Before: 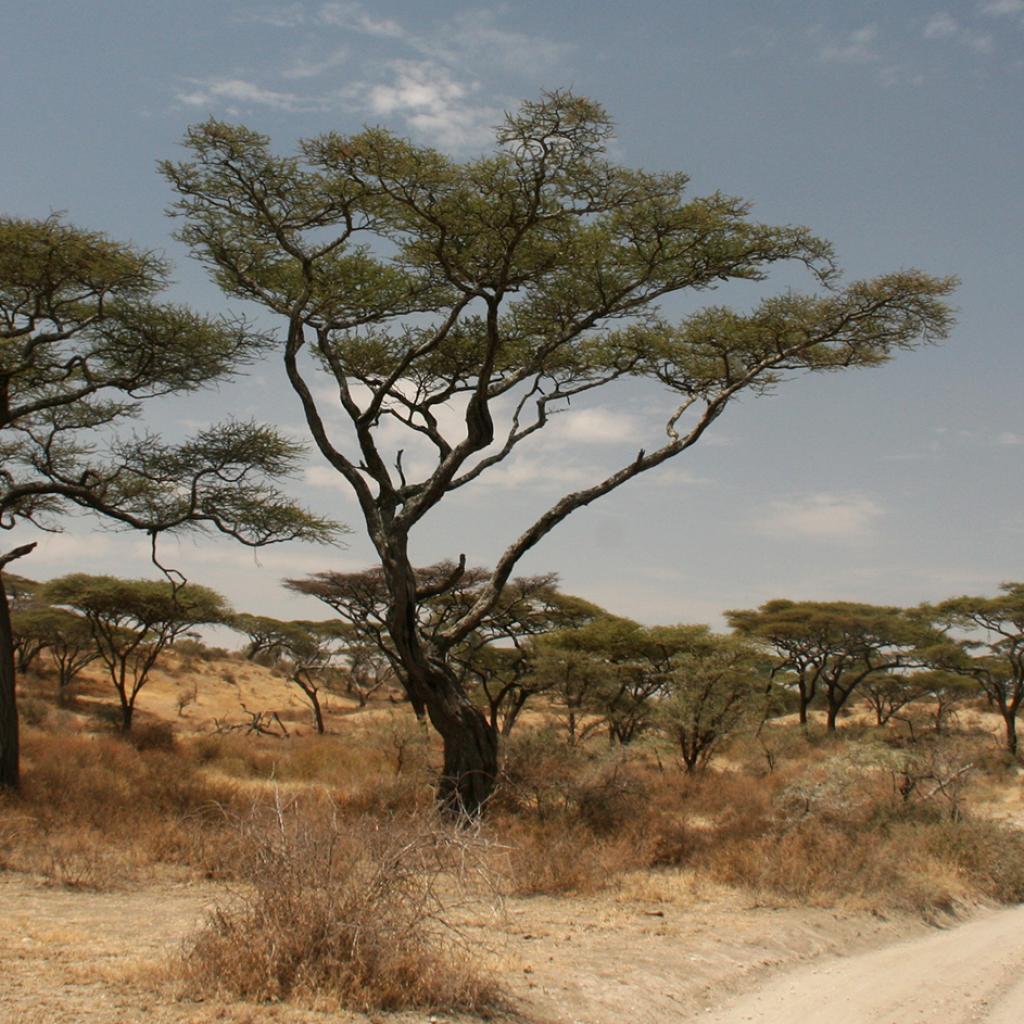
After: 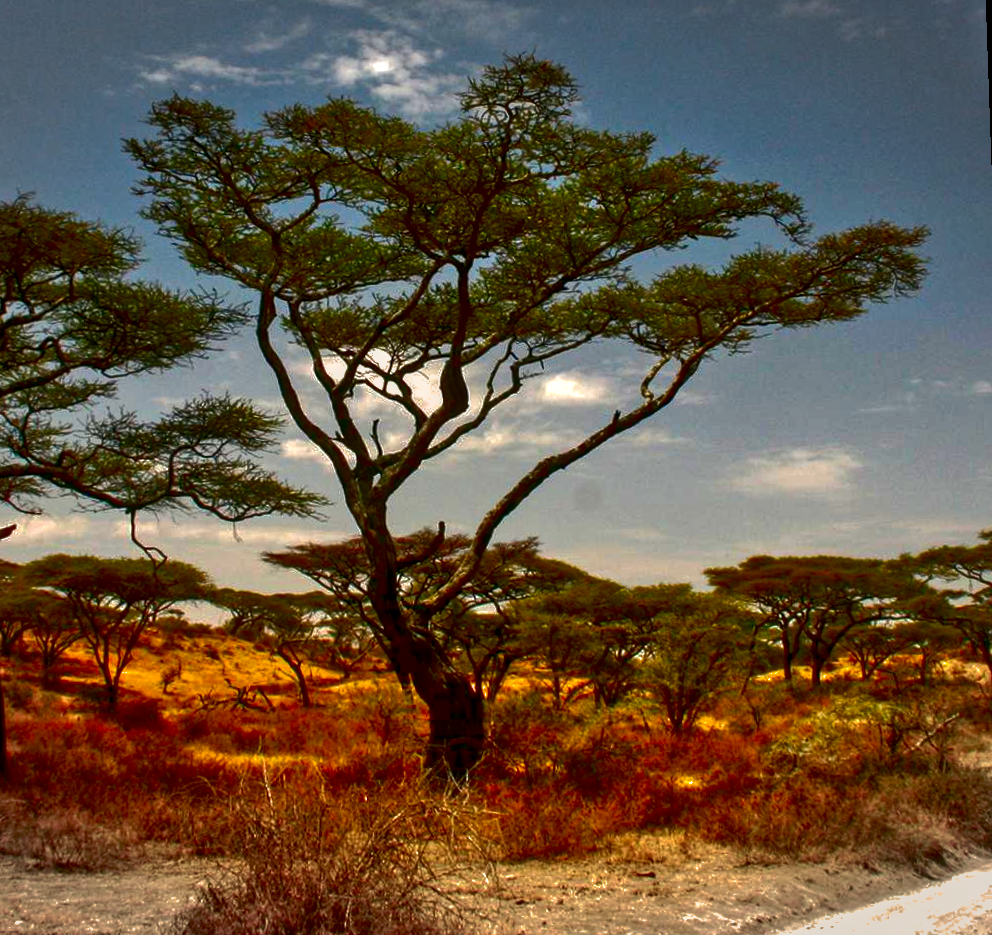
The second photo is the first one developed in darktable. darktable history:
rotate and perspective: rotation -2°, crop left 0.022, crop right 0.978, crop top 0.049, crop bottom 0.951
local contrast: on, module defaults
shadows and highlights: shadows 40, highlights -60
tone equalizer: -7 EV 0.15 EV, -6 EV 0.6 EV, -5 EV 1.15 EV, -4 EV 1.33 EV, -3 EV 1.15 EV, -2 EV 0.6 EV, -1 EV 0.15 EV, mask exposure compensation -0.5 EV
exposure: exposure 0.77 EV, compensate highlight preservation false
vignetting: fall-off start 100%, brightness -0.282, width/height ratio 1.31
crop: left 1.743%, right 0.268%, bottom 2.011%
contrast brightness saturation: brightness -1, saturation 1
